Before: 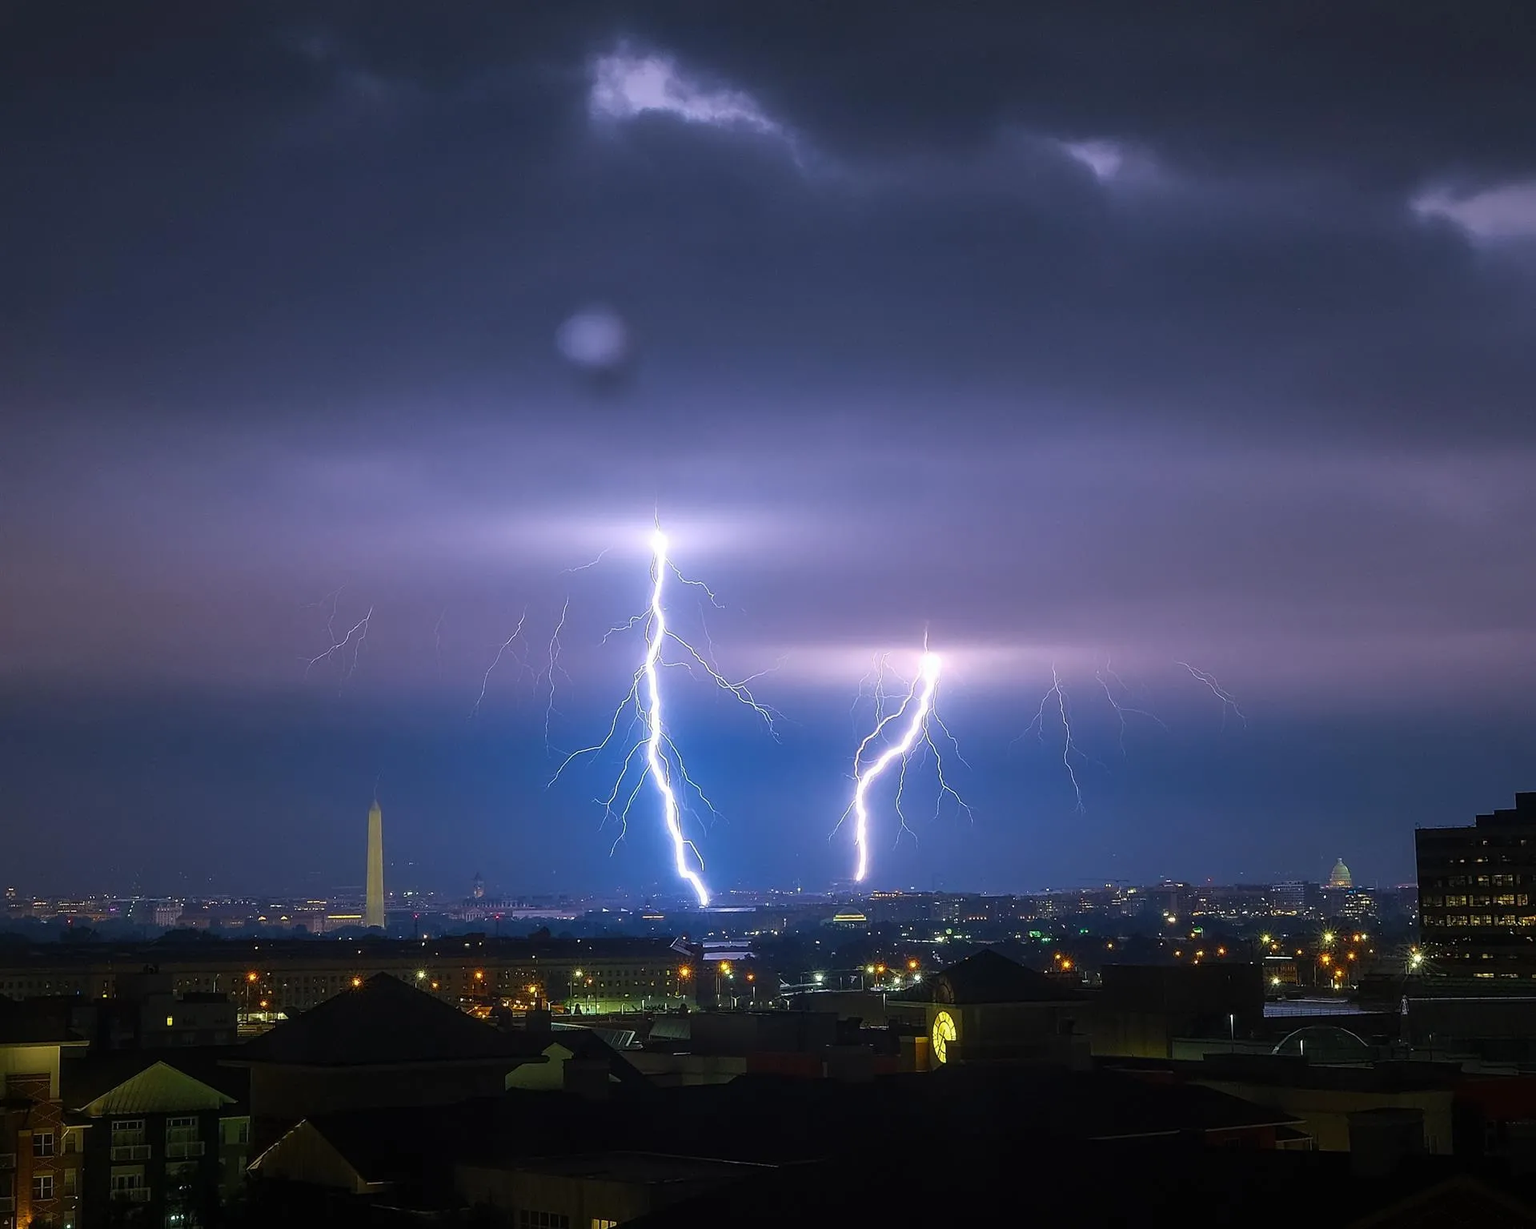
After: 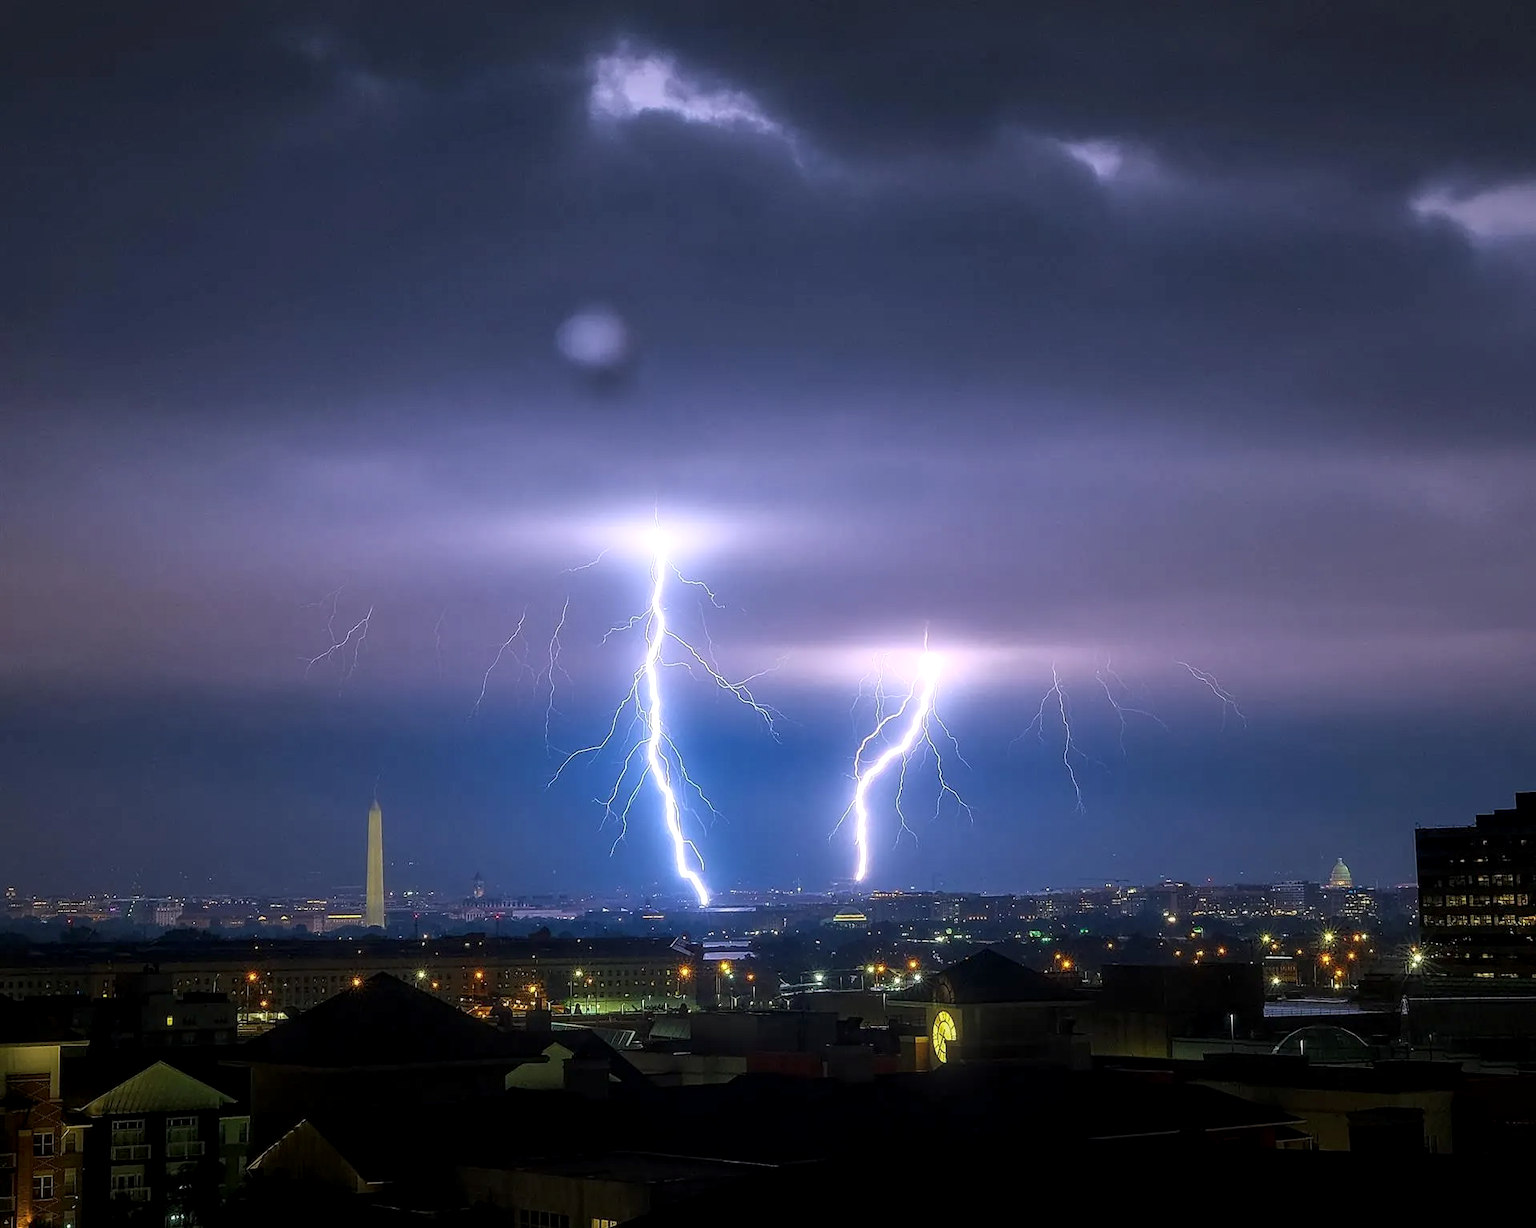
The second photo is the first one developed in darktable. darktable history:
local contrast: detail 130%
bloom: size 5%, threshold 95%, strength 15%
